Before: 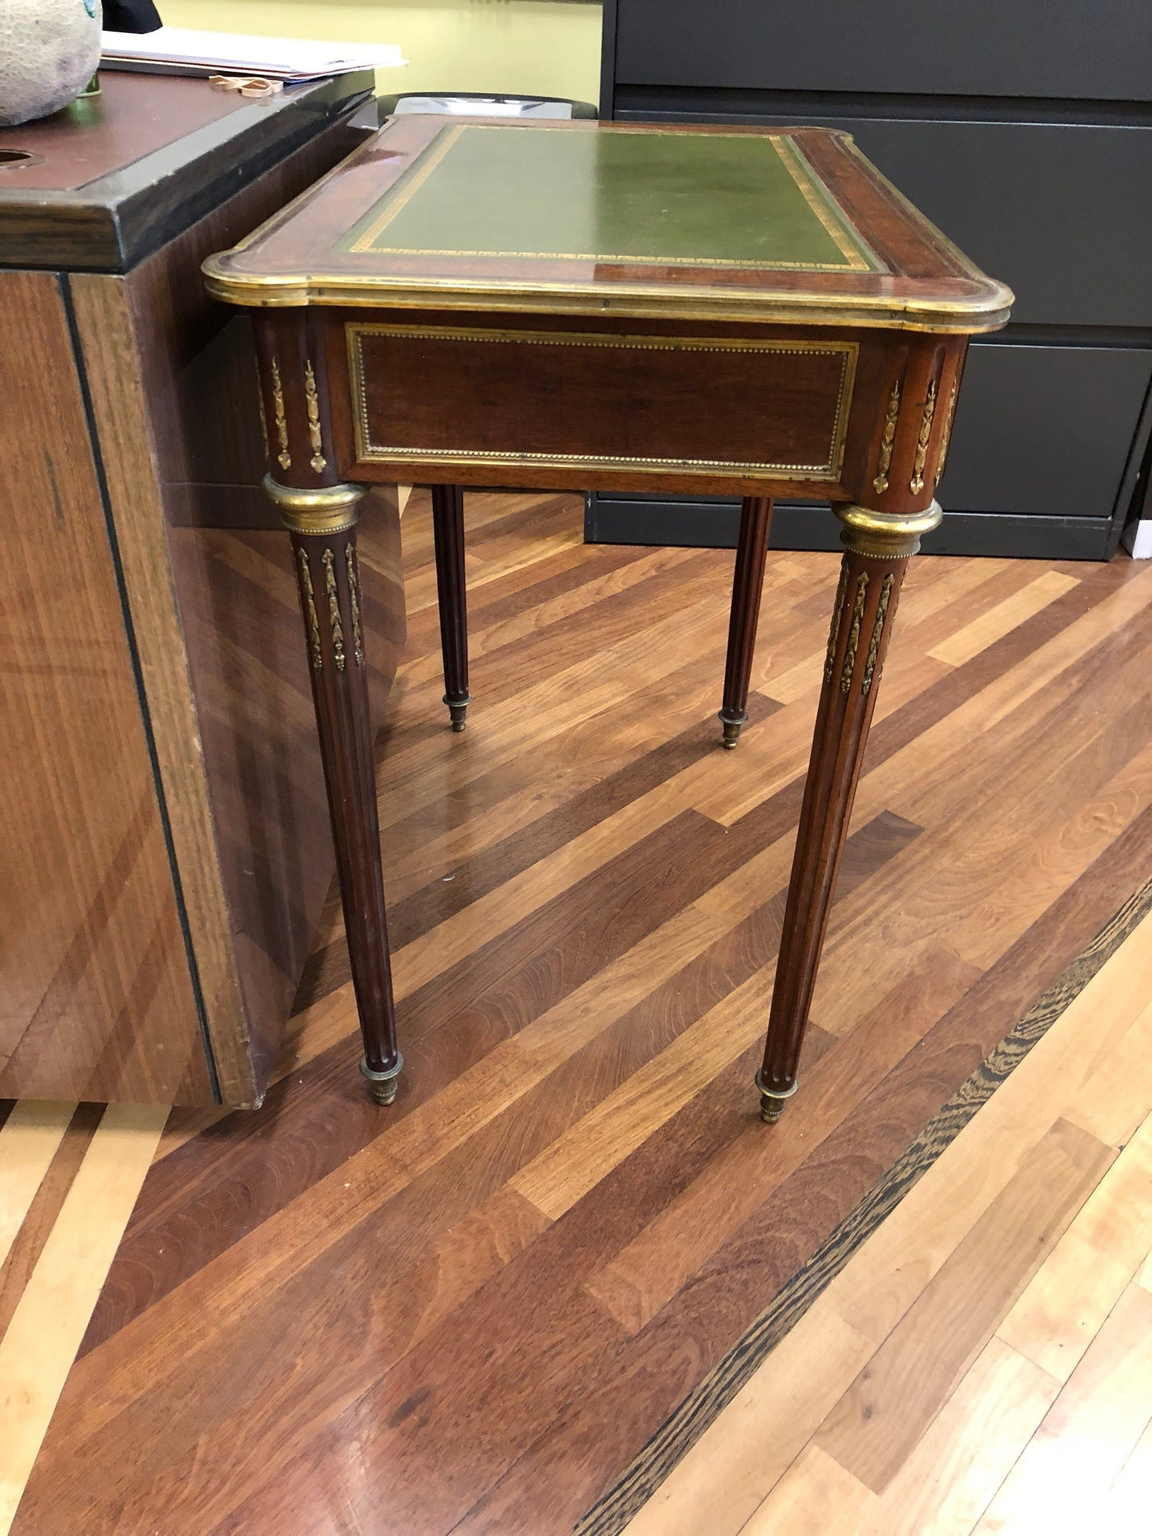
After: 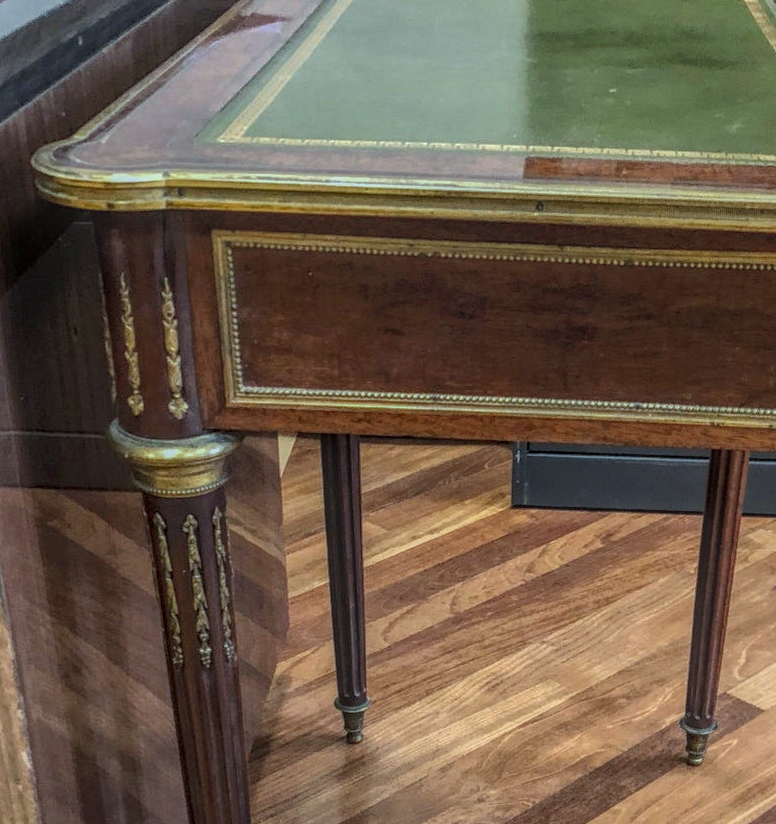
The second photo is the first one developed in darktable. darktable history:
crop: left 15.323%, top 9.068%, right 30.975%, bottom 48.17%
color calibration: illuminant F (fluorescent), F source F9 (Cool White Deluxe 4150 K) – high CRI, x 0.374, y 0.373, temperature 4159.72 K
local contrast: highlights 20%, shadows 29%, detail 201%, midtone range 0.2
